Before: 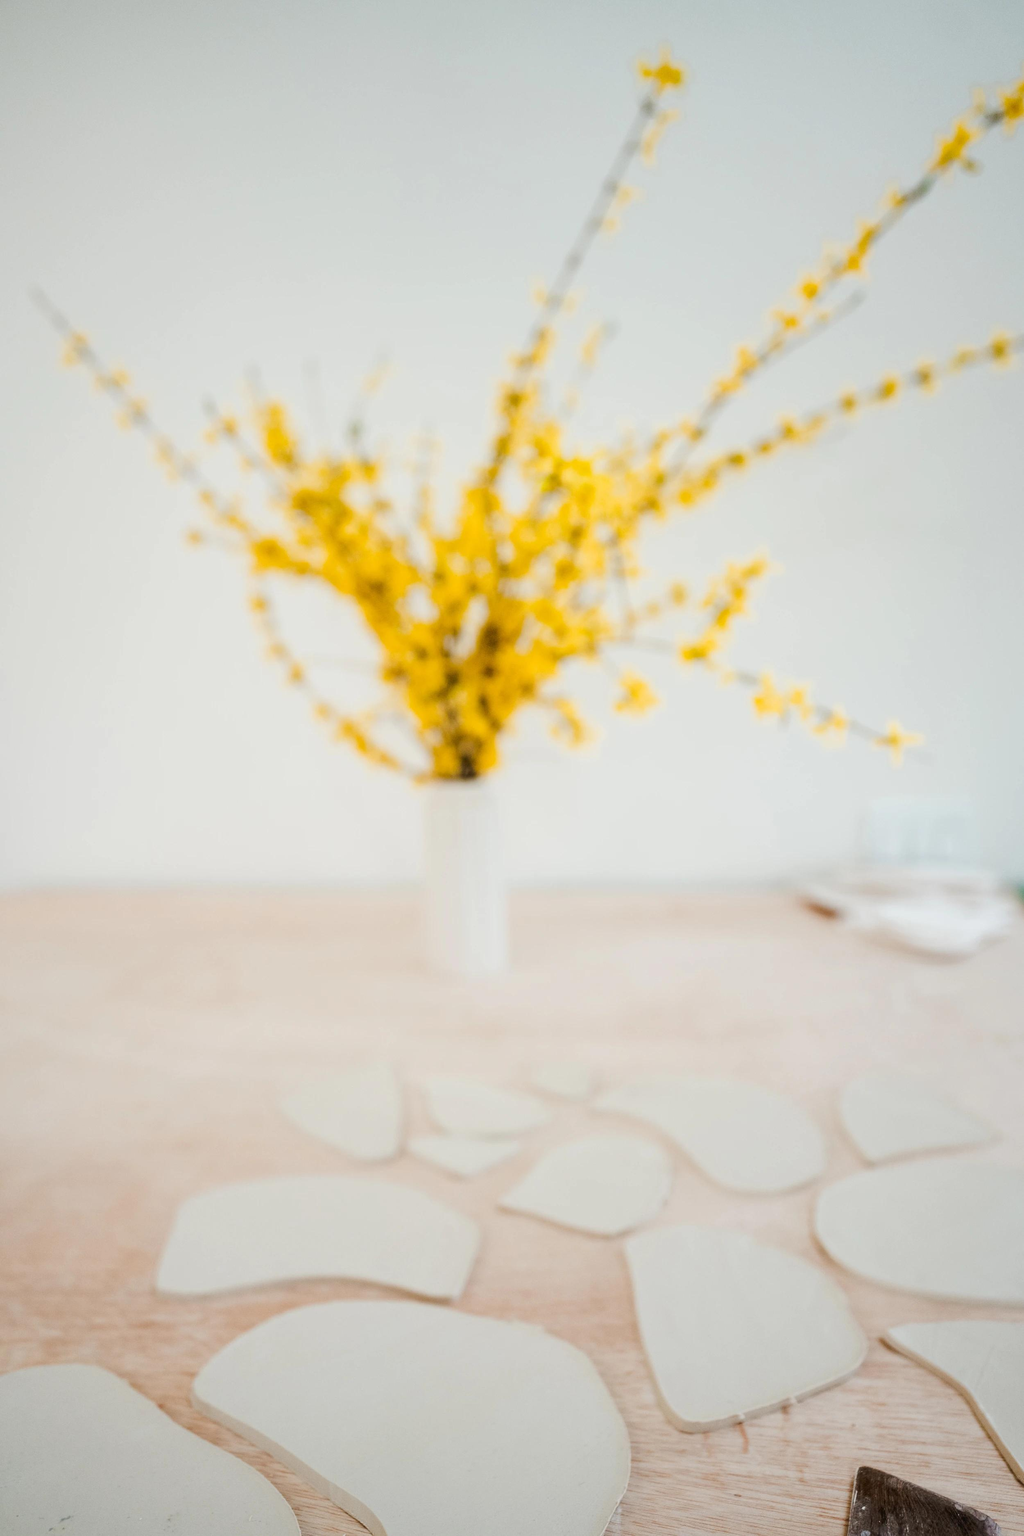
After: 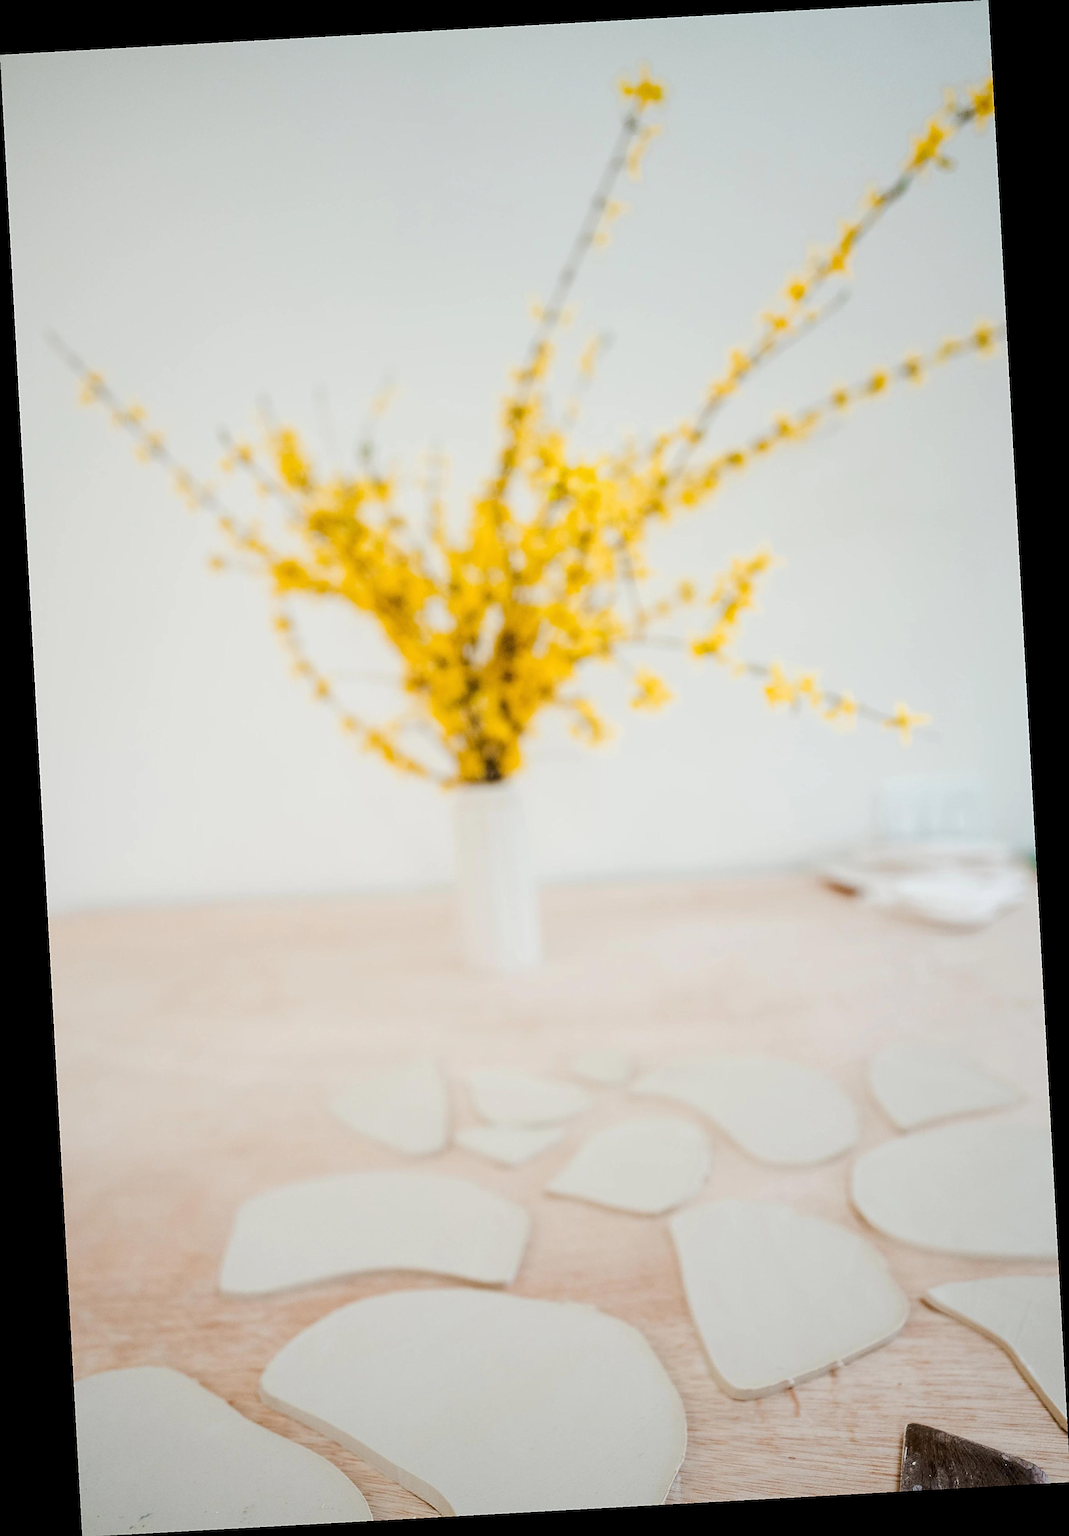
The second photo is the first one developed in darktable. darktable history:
sharpen: on, module defaults
rotate and perspective: rotation -3.18°, automatic cropping off
color correction: highlights a* 0.003, highlights b* -0.283
